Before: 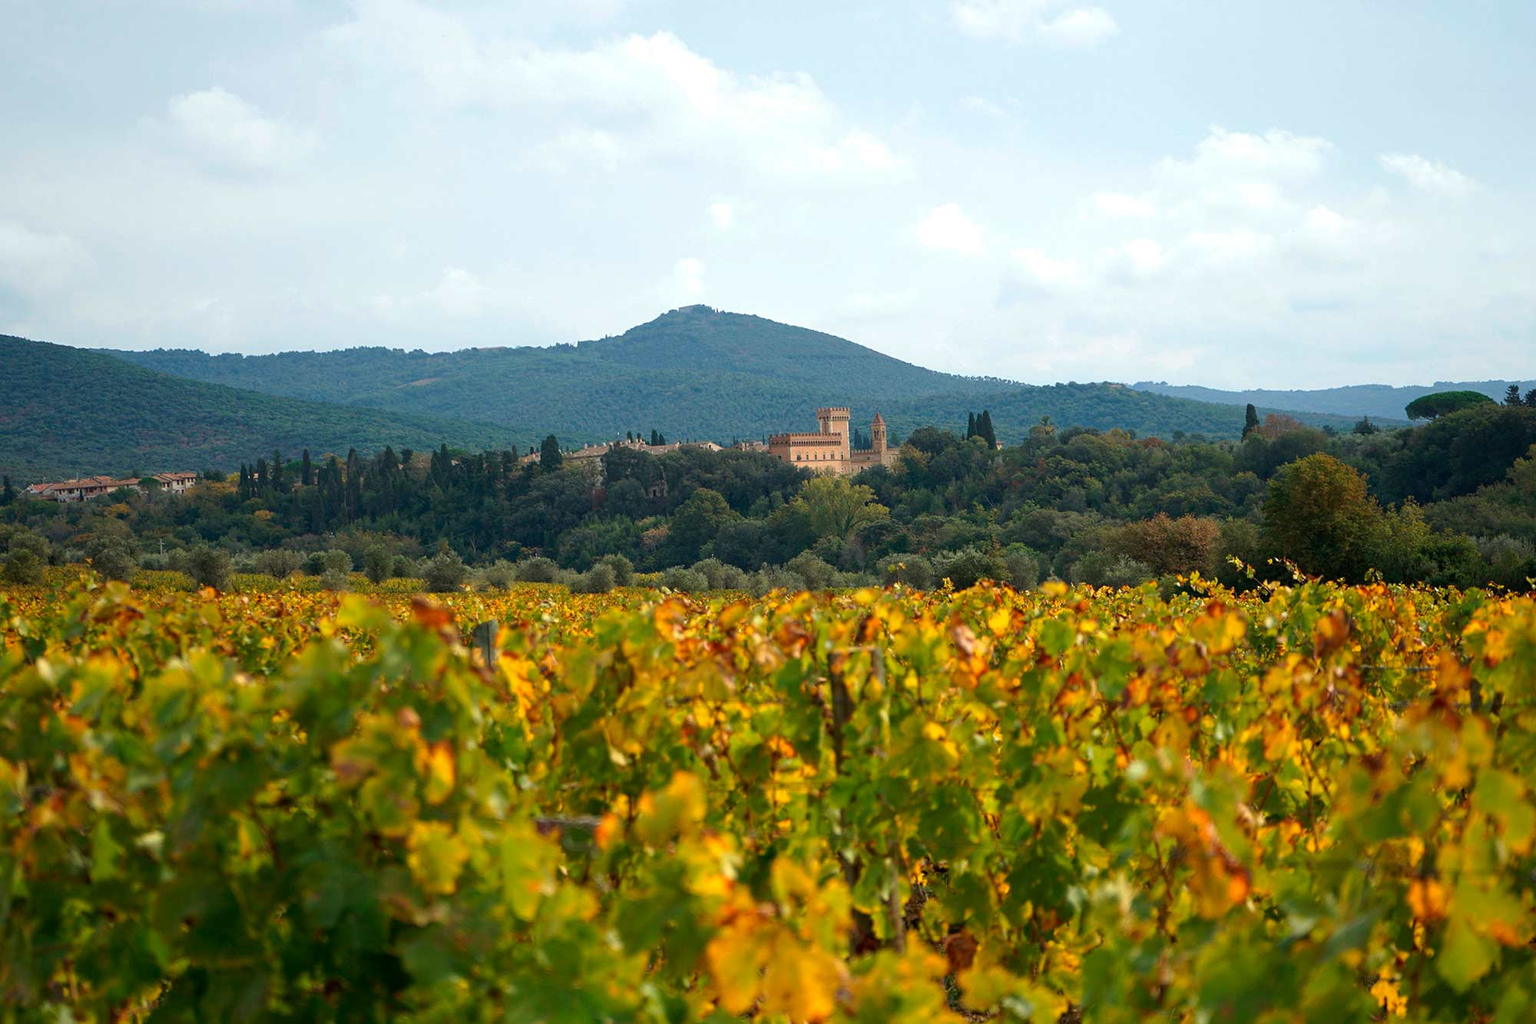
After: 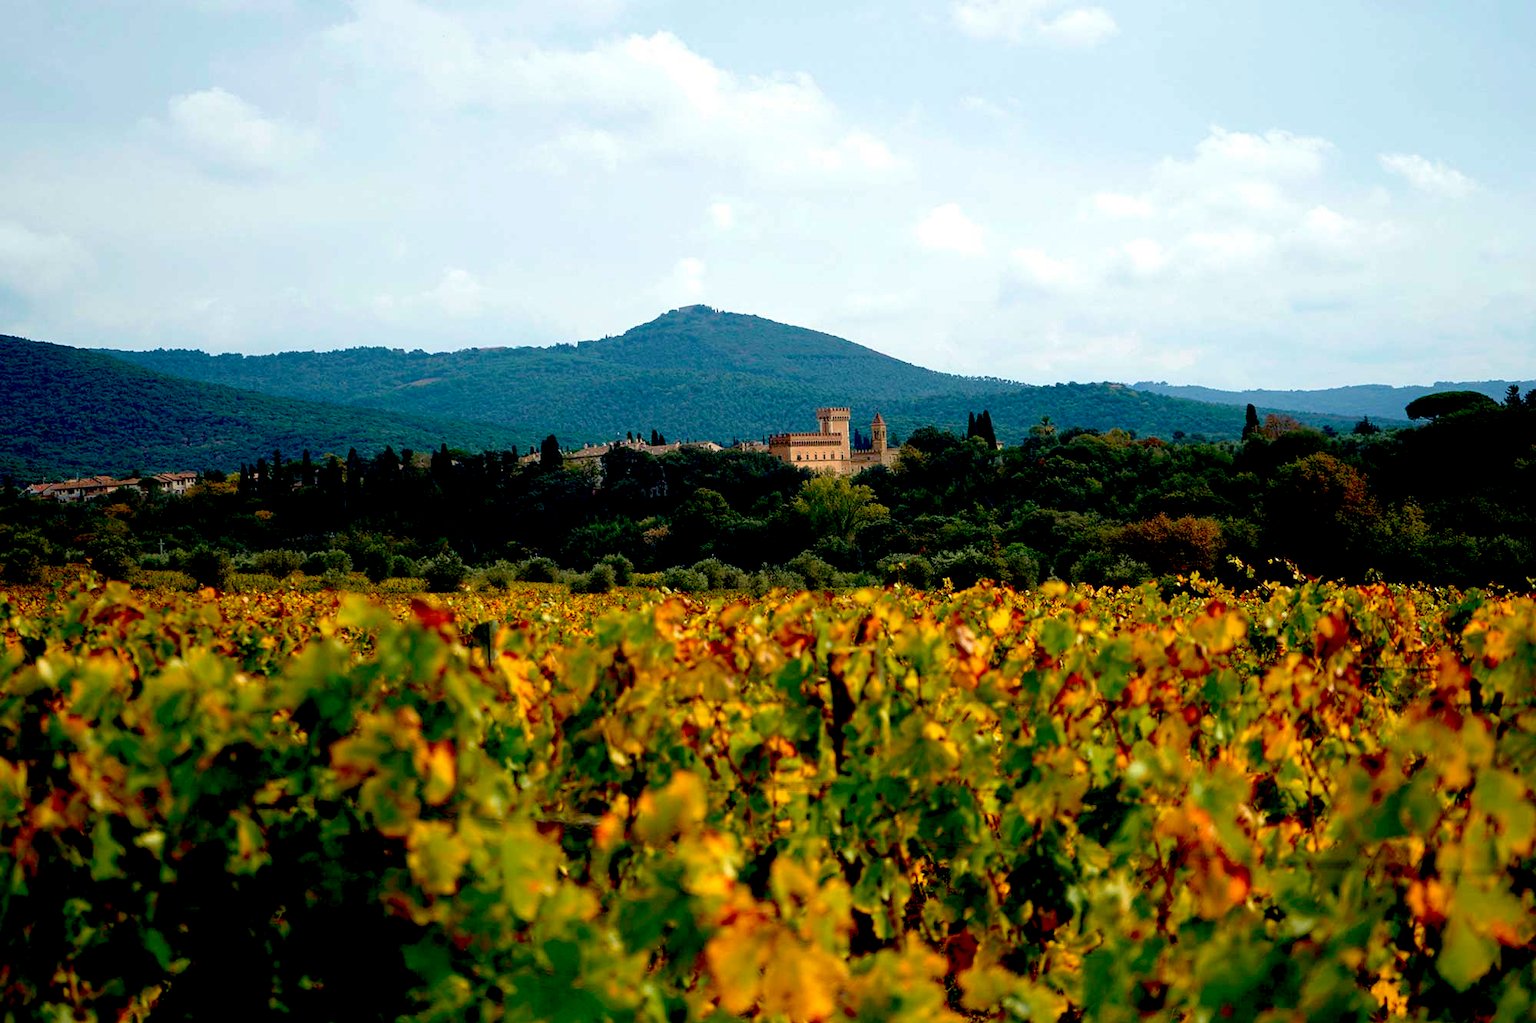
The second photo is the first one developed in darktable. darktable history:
exposure: black level correction 0.056, compensate highlight preservation false
velvia: on, module defaults
